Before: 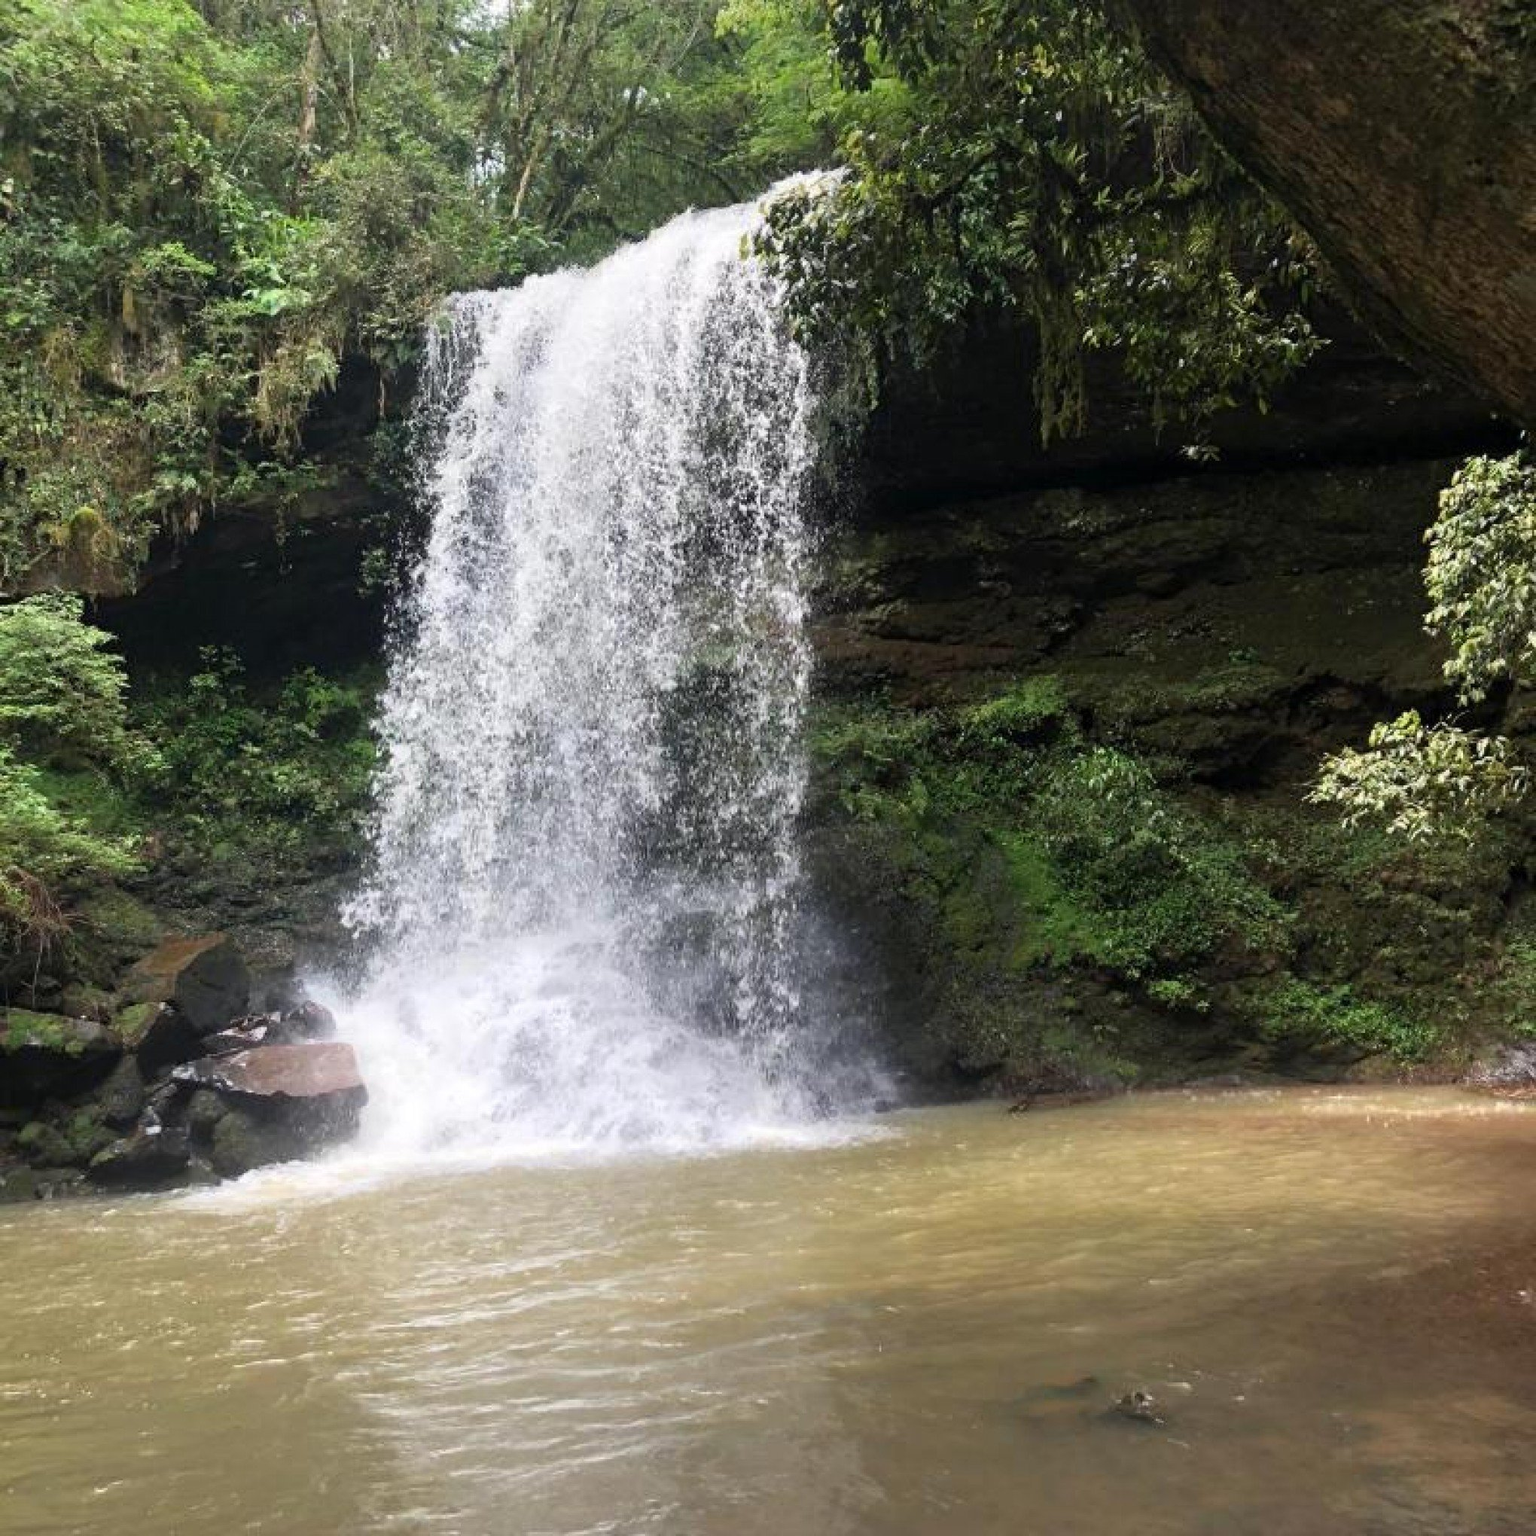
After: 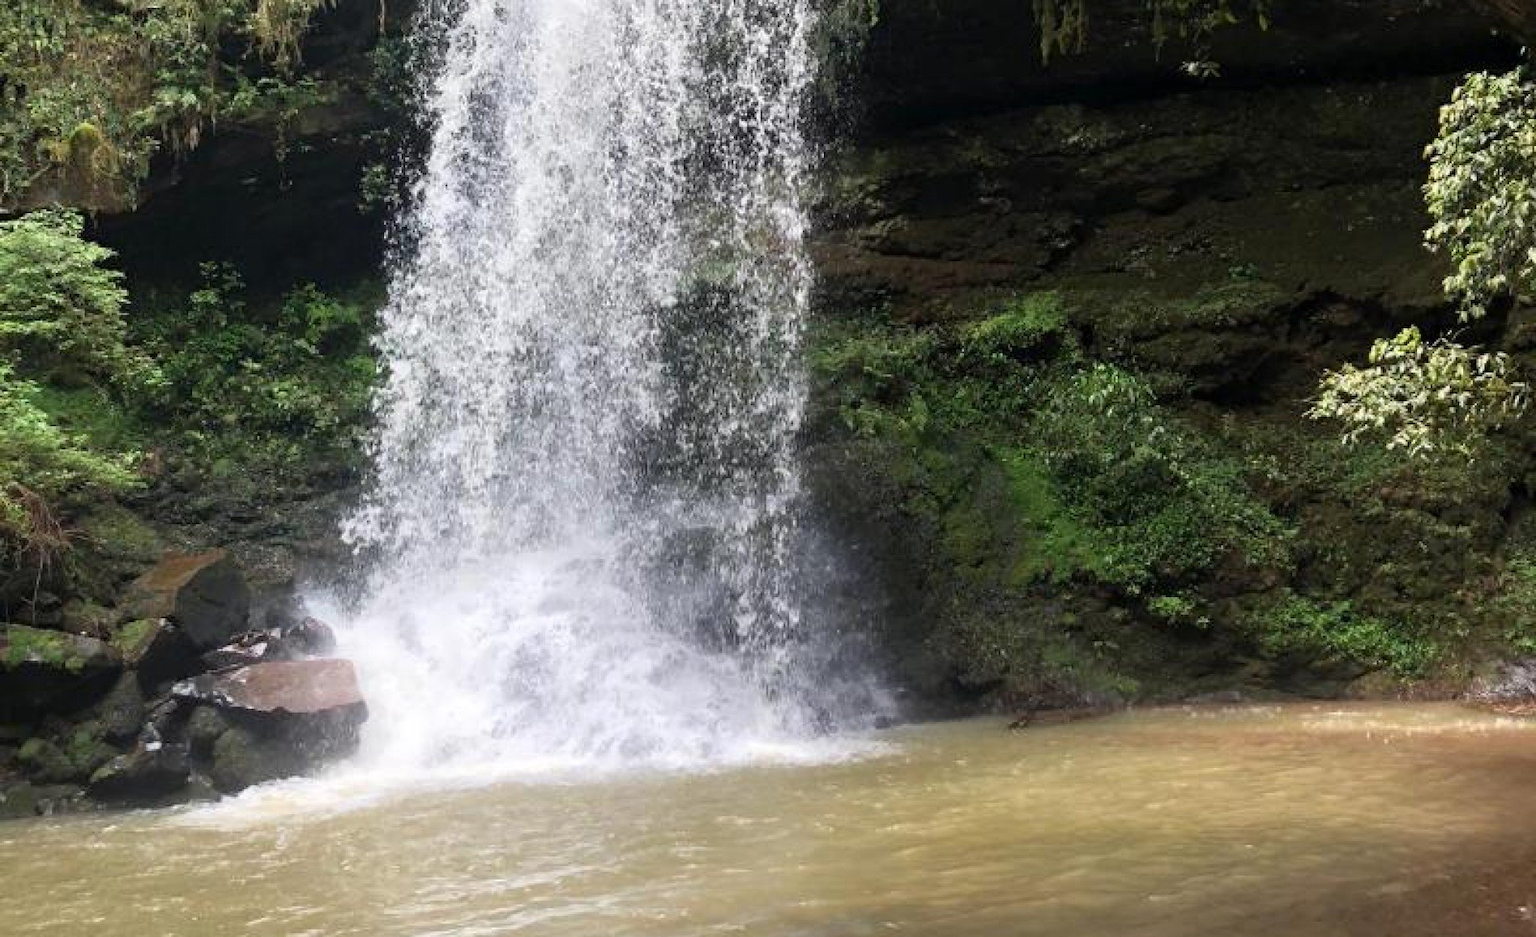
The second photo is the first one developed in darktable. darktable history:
crop and rotate: top 25.032%, bottom 13.921%
